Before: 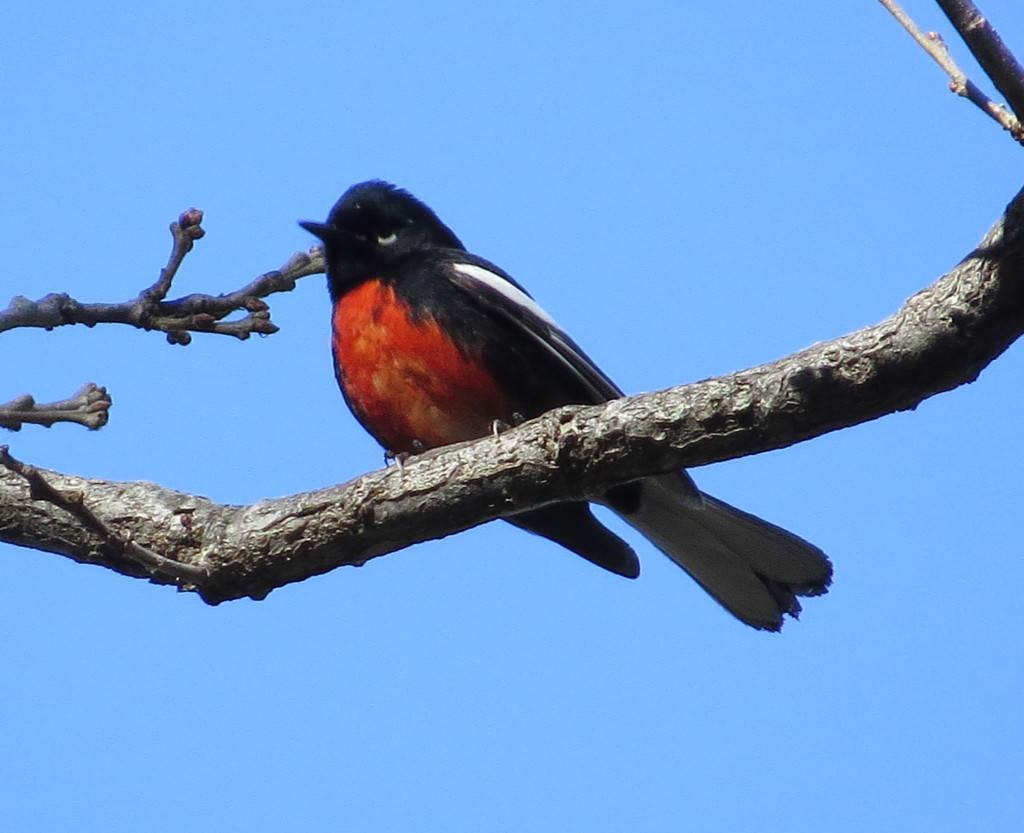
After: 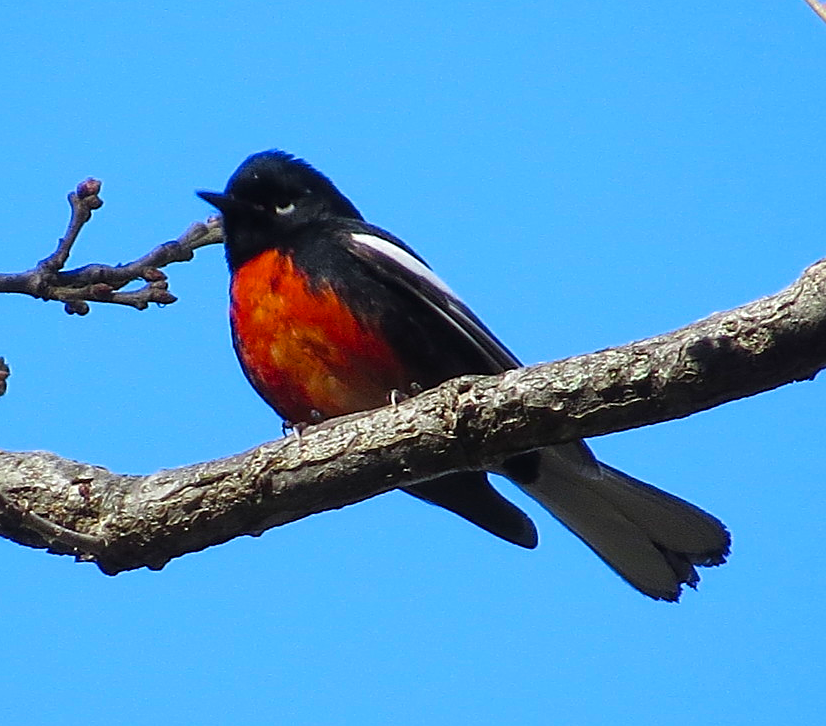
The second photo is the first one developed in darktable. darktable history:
color balance rgb: linear chroma grading › global chroma 9.071%, perceptual saturation grading › global saturation 19.706%, global vibrance 20%
sharpen: on, module defaults
crop: left 10.003%, top 3.636%, right 9.254%, bottom 9.147%
